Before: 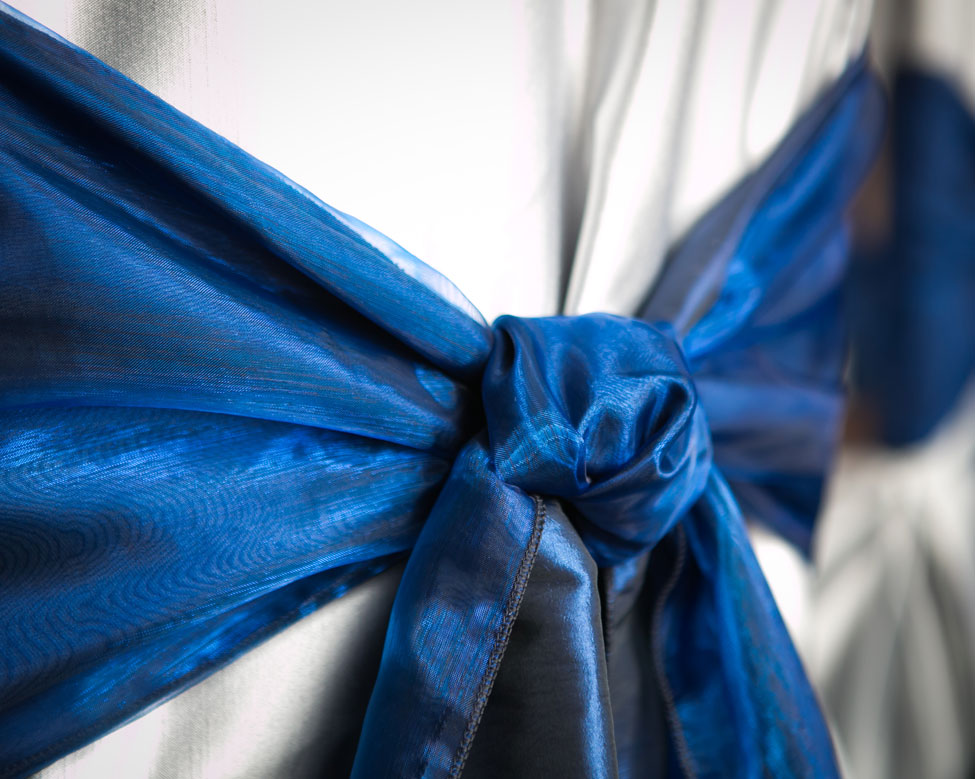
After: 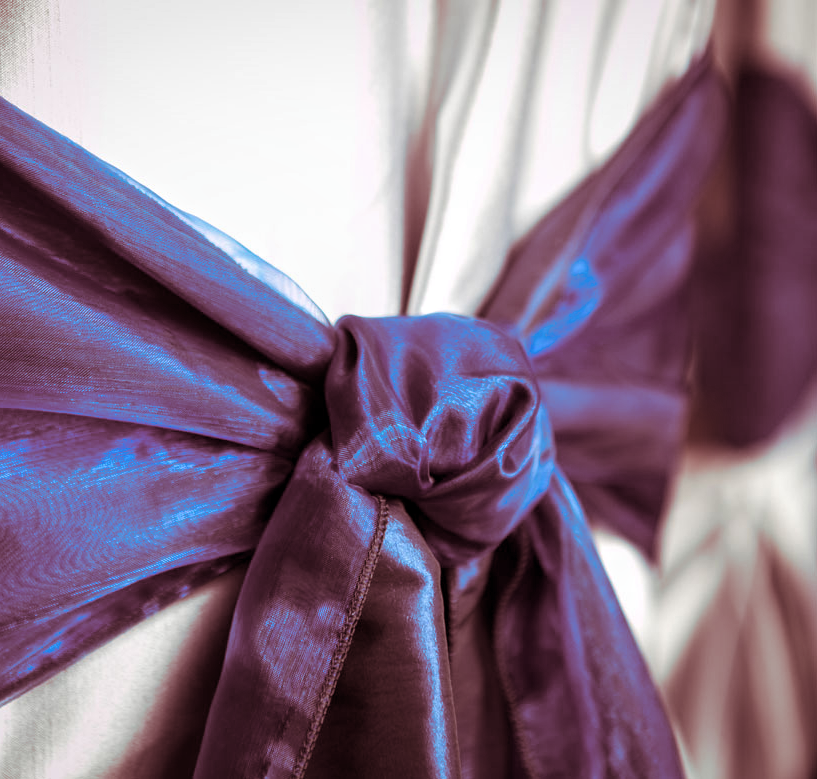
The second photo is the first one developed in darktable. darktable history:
rotate and perspective: automatic cropping original format, crop left 0, crop top 0
split-toning: highlights › hue 187.2°, highlights › saturation 0.83, balance -68.05, compress 56.43%
local contrast: on, module defaults
crop: left 16.145%
